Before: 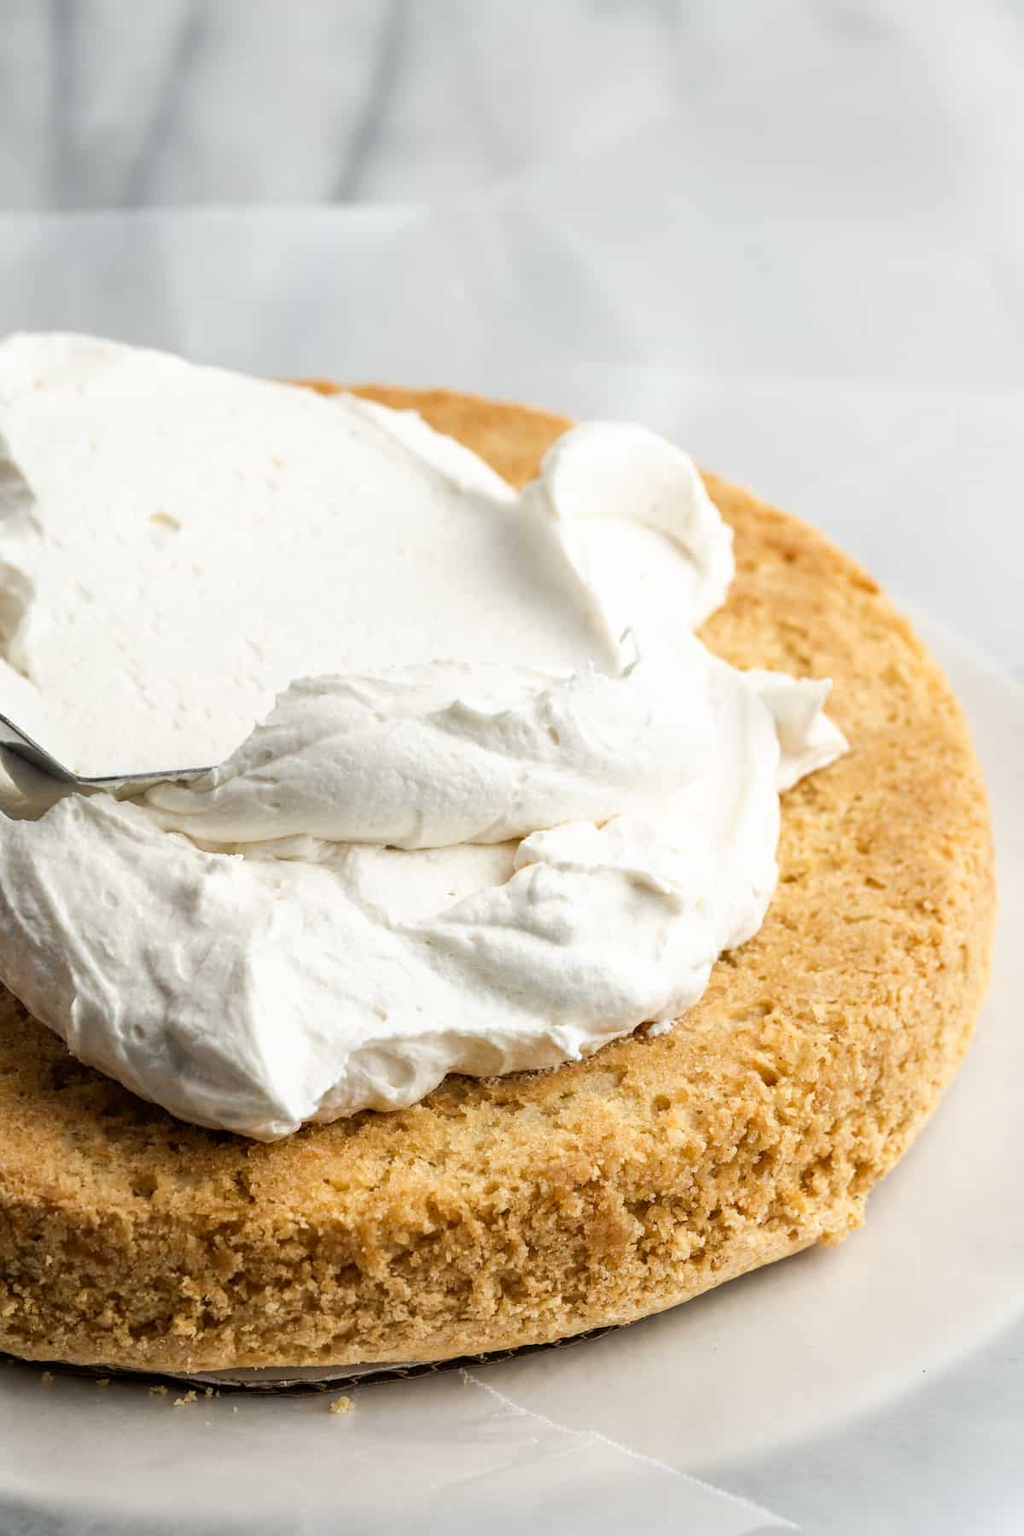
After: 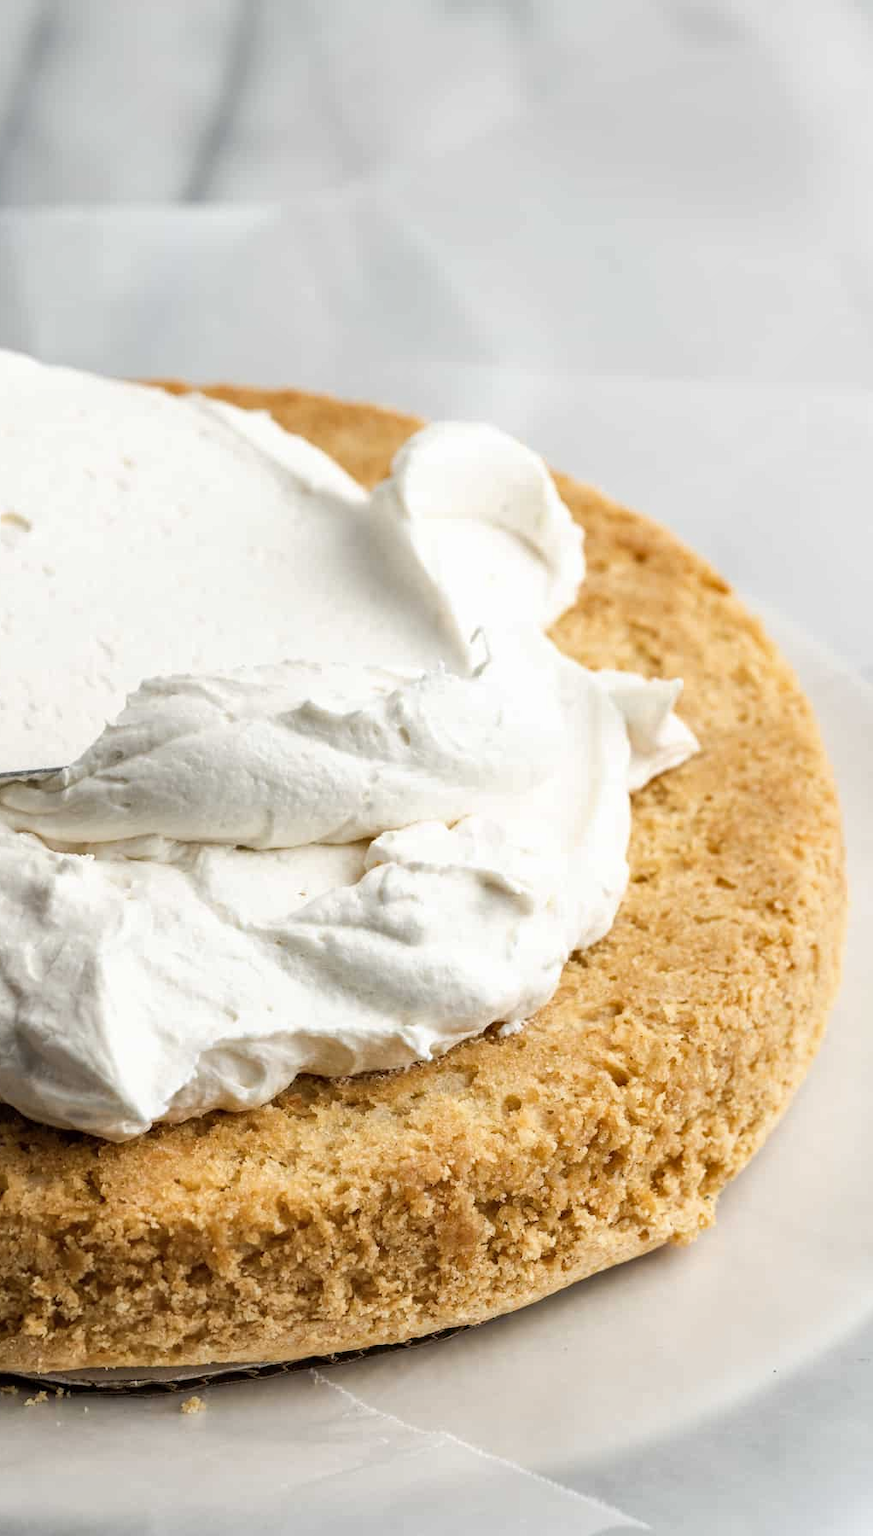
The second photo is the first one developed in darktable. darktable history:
contrast brightness saturation: saturation -0.06
crop and rotate: left 14.63%
shadows and highlights: shadows 37.5, highlights -28.09, soften with gaussian
